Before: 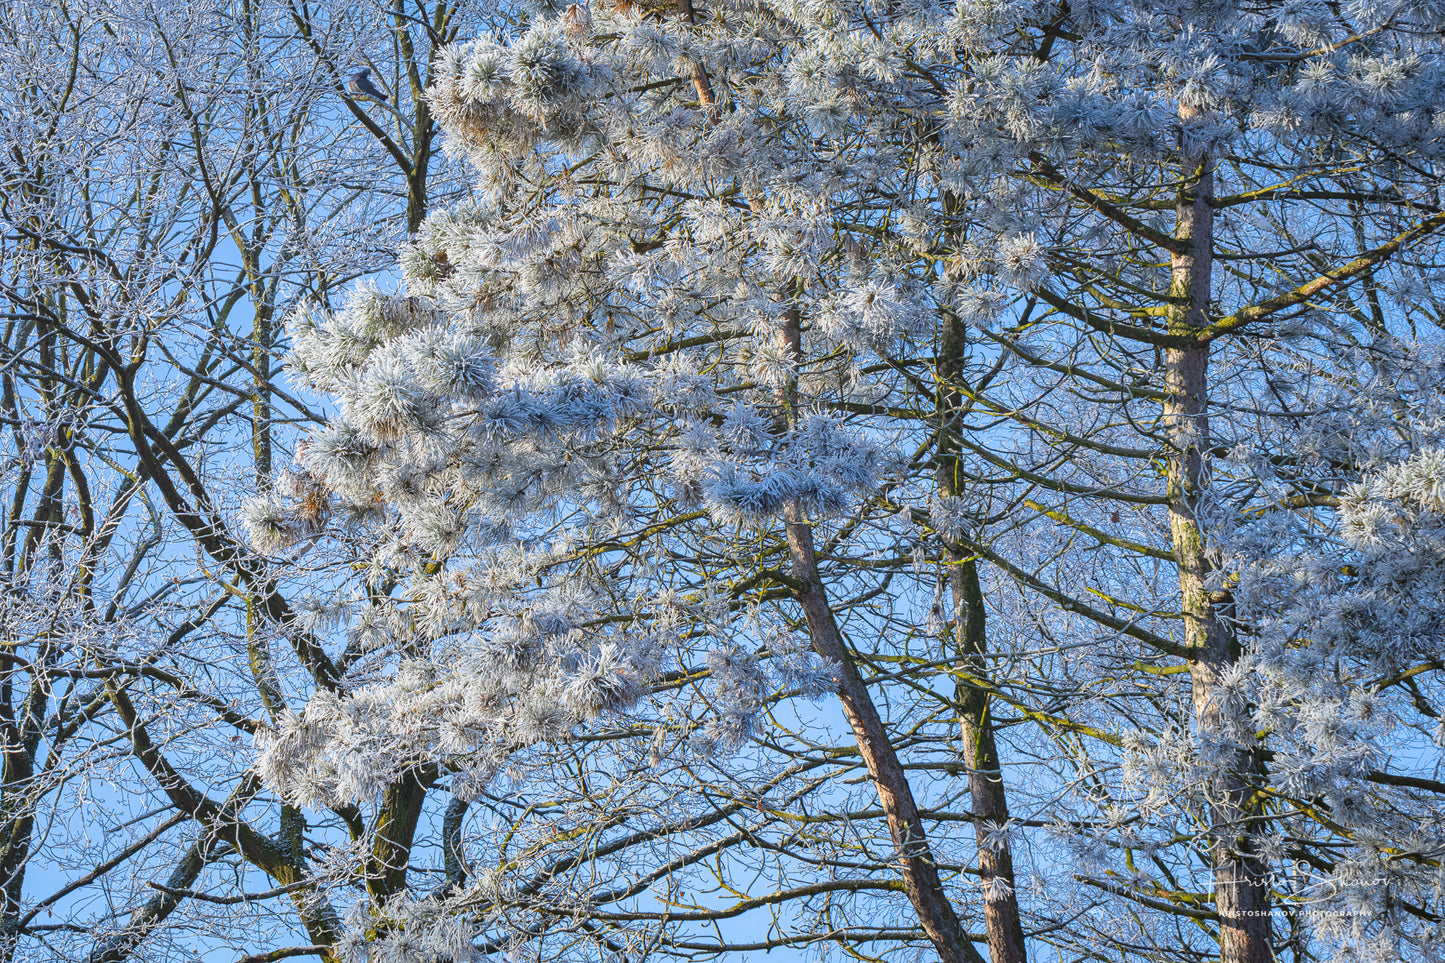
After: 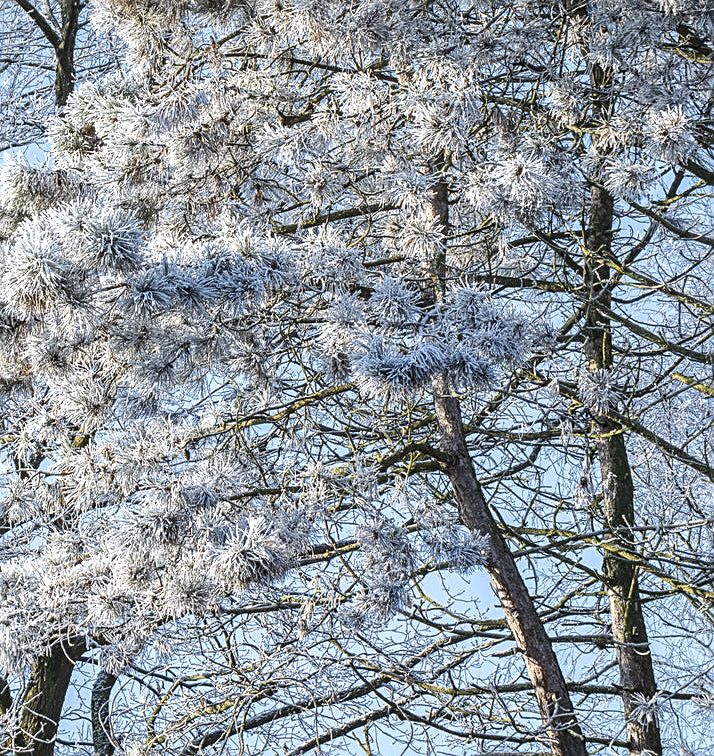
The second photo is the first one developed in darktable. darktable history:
crop and rotate: angle 0.02°, left 24.353%, top 13.219%, right 26.156%, bottom 8.224%
sharpen: on, module defaults
tone equalizer: -8 EV -0.417 EV, -7 EV -0.389 EV, -6 EV -0.333 EV, -5 EV -0.222 EV, -3 EV 0.222 EV, -2 EV 0.333 EV, -1 EV 0.389 EV, +0 EV 0.417 EV, edges refinement/feathering 500, mask exposure compensation -1.57 EV, preserve details no
local contrast: on, module defaults
contrast brightness saturation: contrast 0.1, saturation -0.36
